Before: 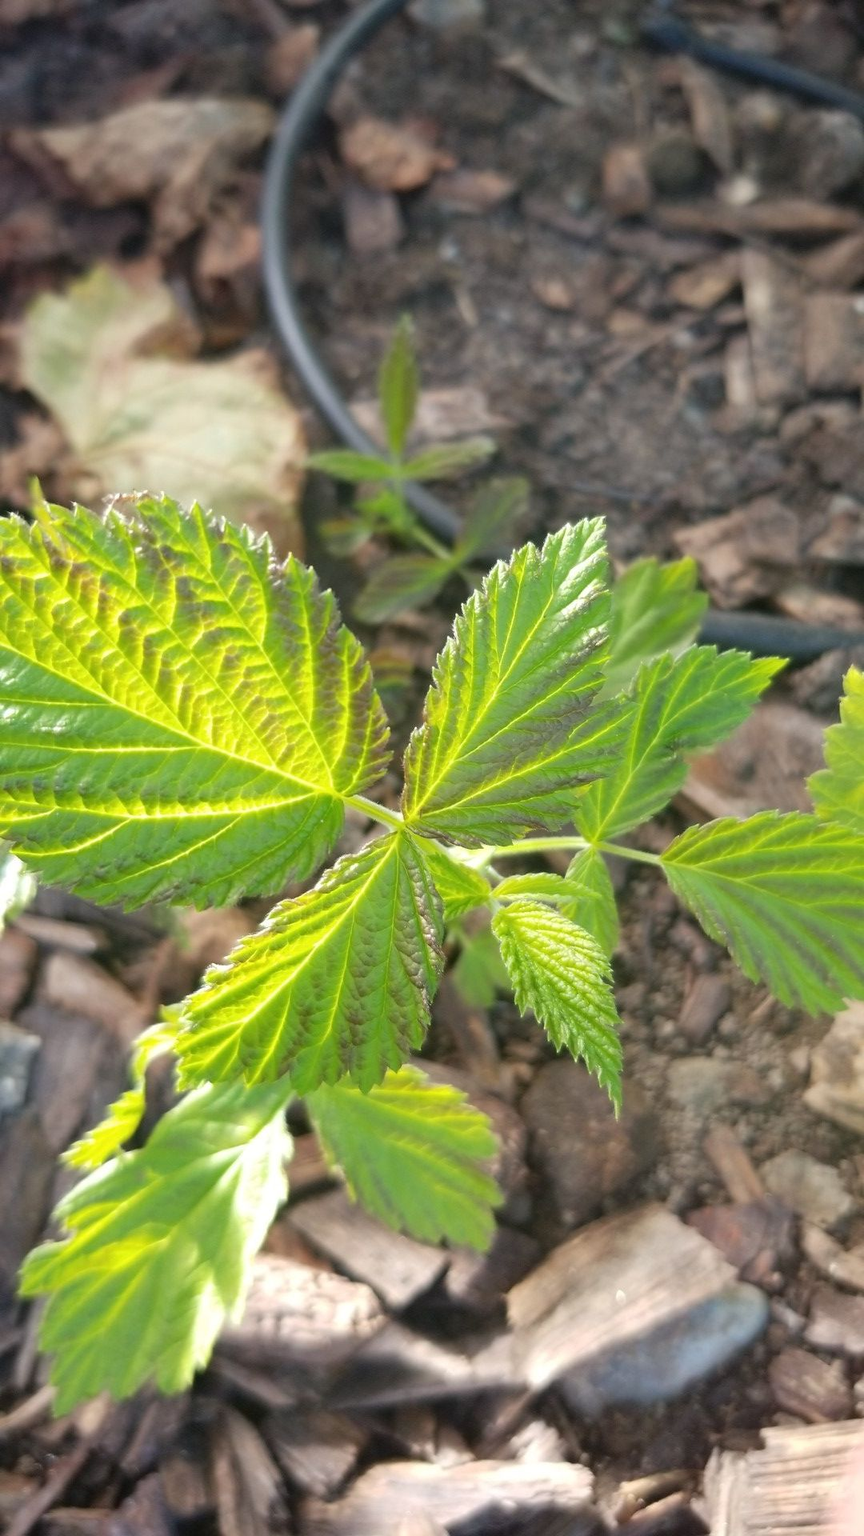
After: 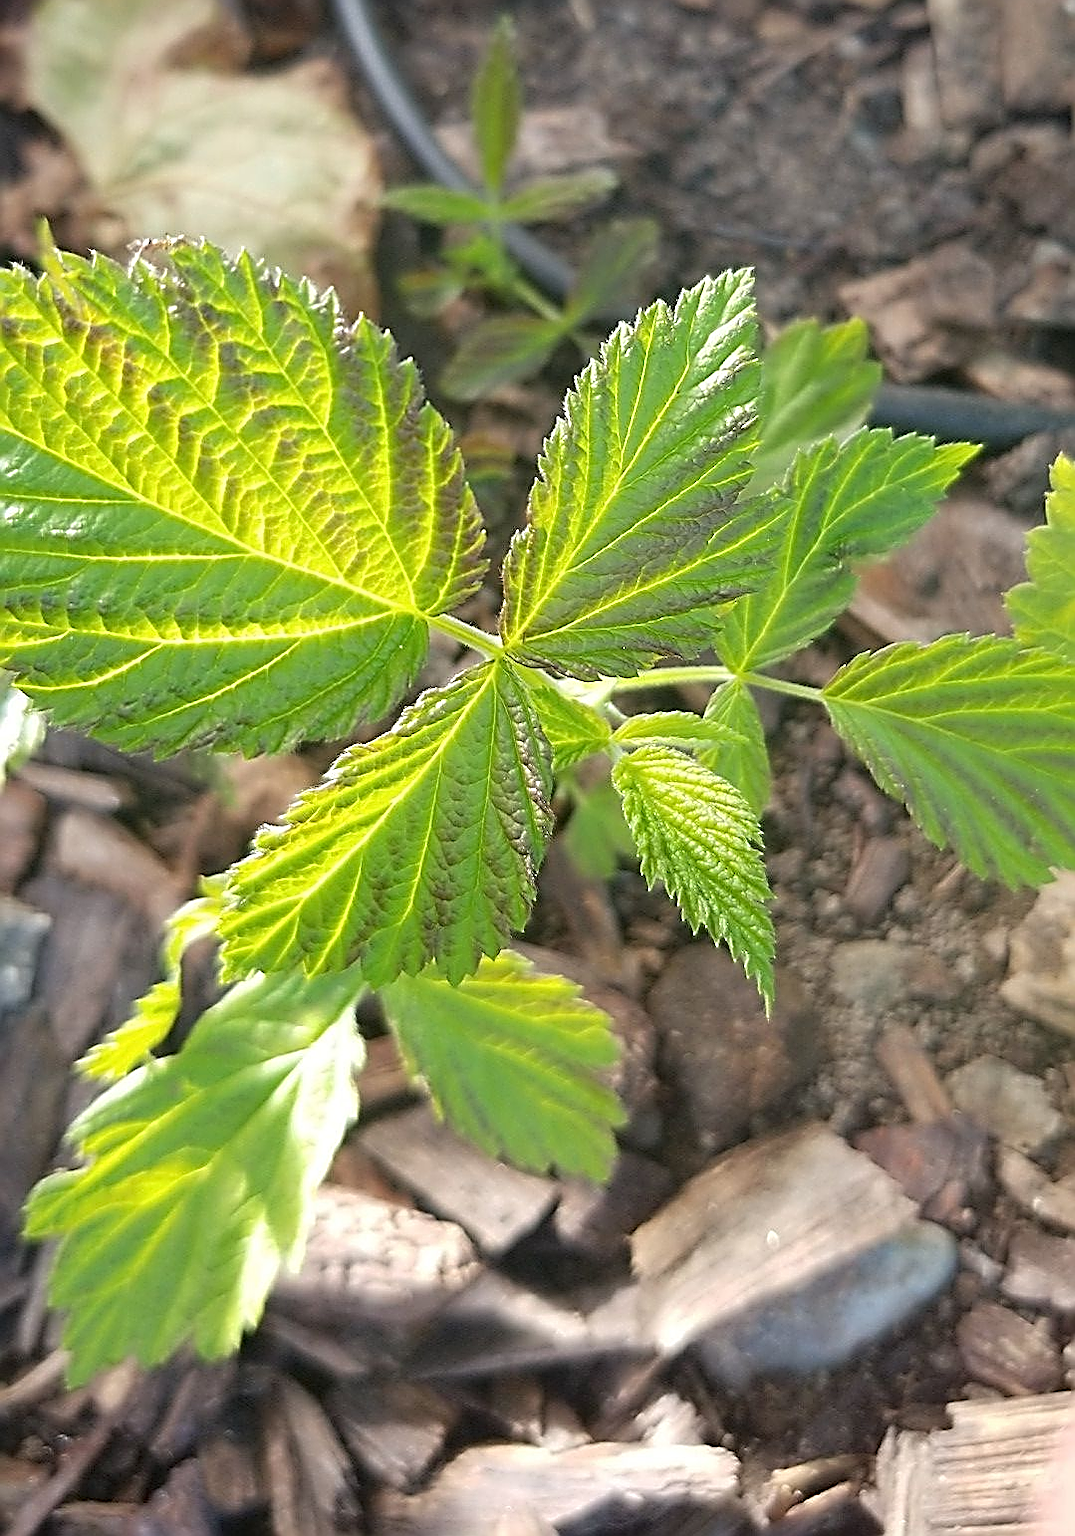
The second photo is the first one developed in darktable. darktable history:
crop and rotate: top 19.679%
sharpen: amount 1.87
